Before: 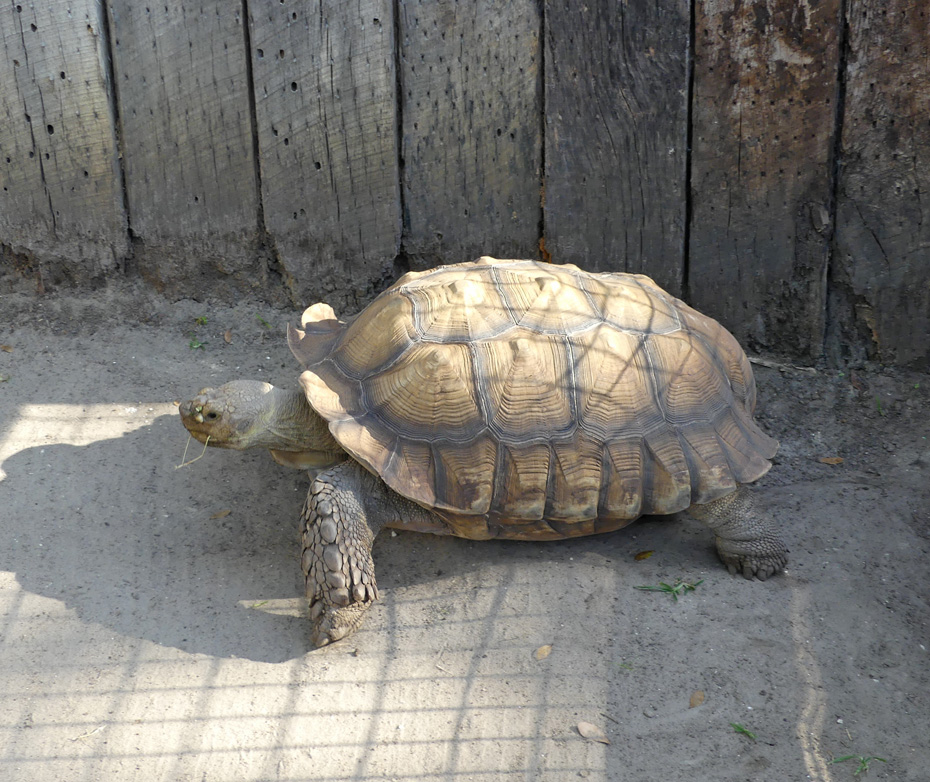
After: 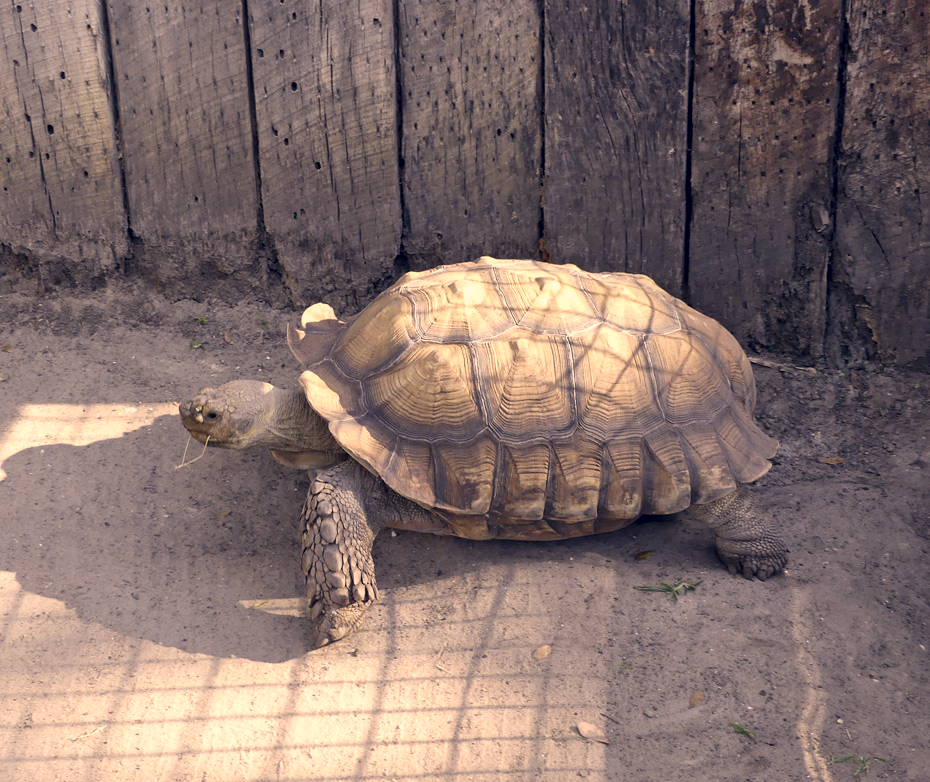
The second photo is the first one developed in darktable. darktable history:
local contrast: mode bilateral grid, contrast 20, coarseness 50, detail 132%, midtone range 0.2
color correction: highlights a* 19.59, highlights b* 27.49, shadows a* 3.46, shadows b* -17.28, saturation 0.73
